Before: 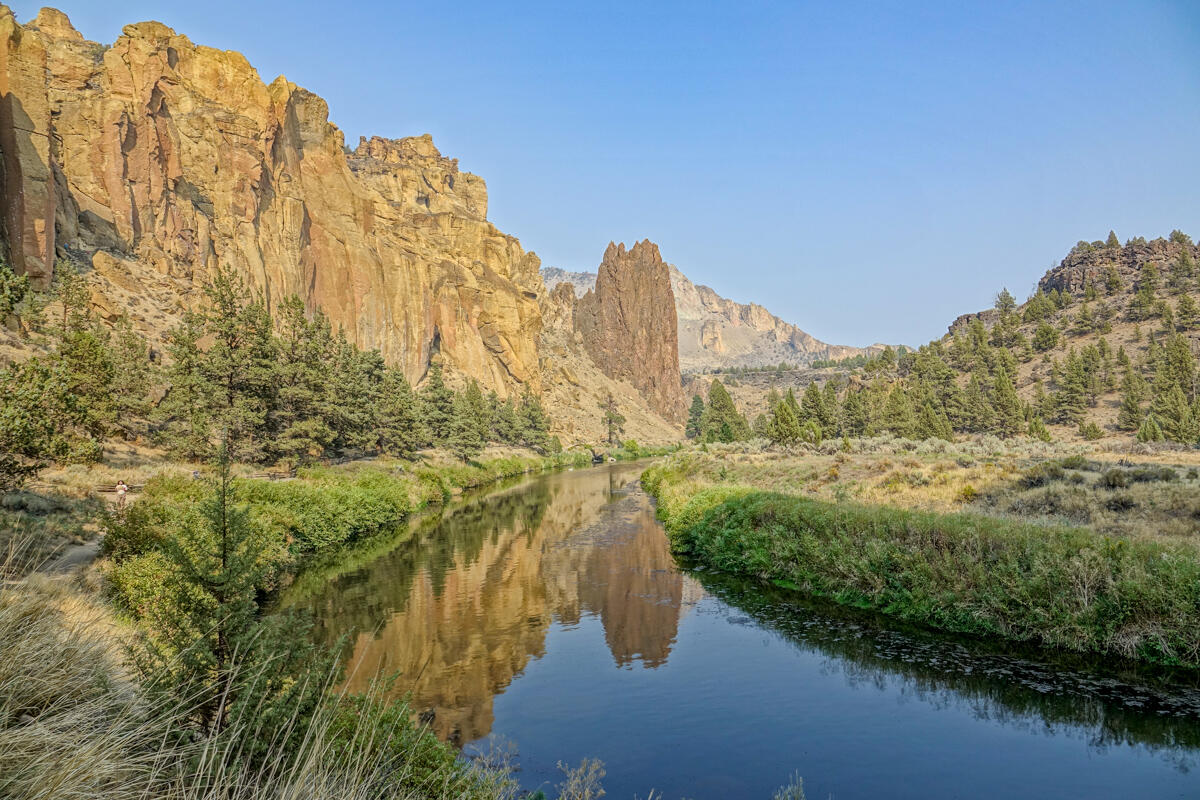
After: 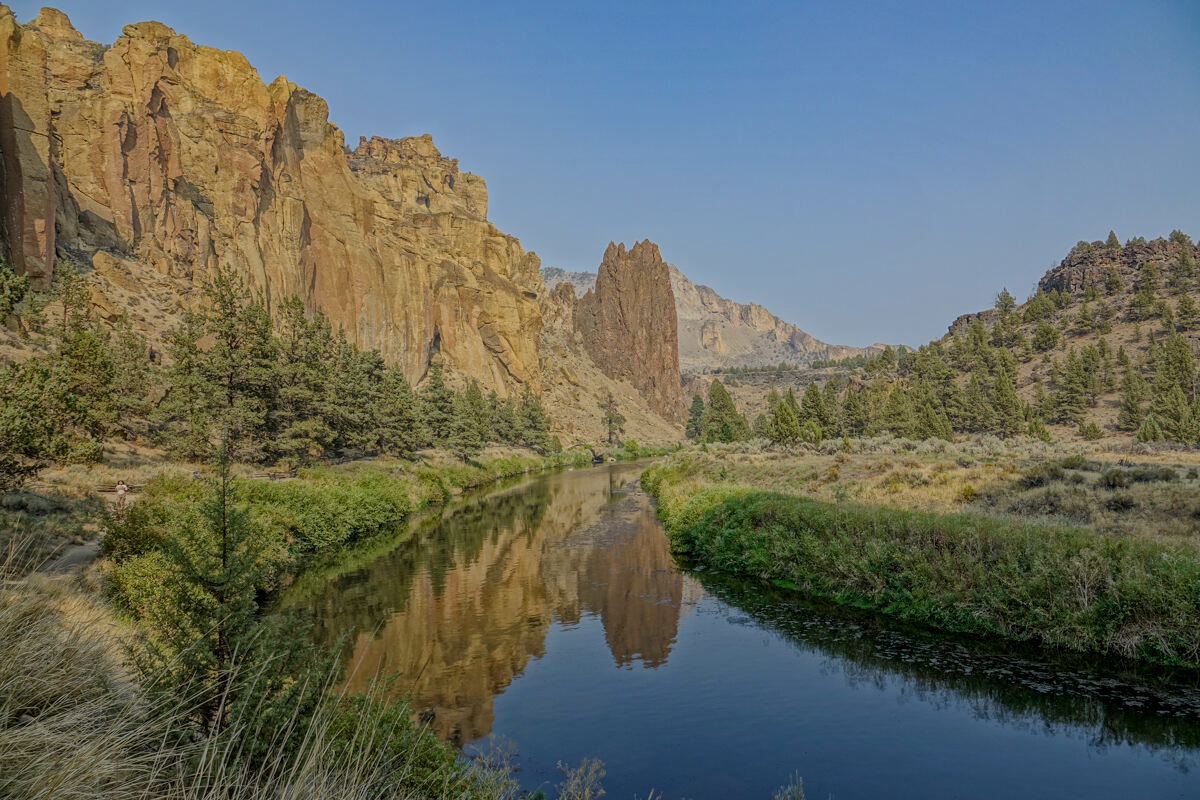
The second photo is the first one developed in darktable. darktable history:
tone equalizer: edges refinement/feathering 500, mask exposure compensation -1.57 EV, preserve details no
exposure: black level correction 0, exposure -0.736 EV, compensate highlight preservation false
